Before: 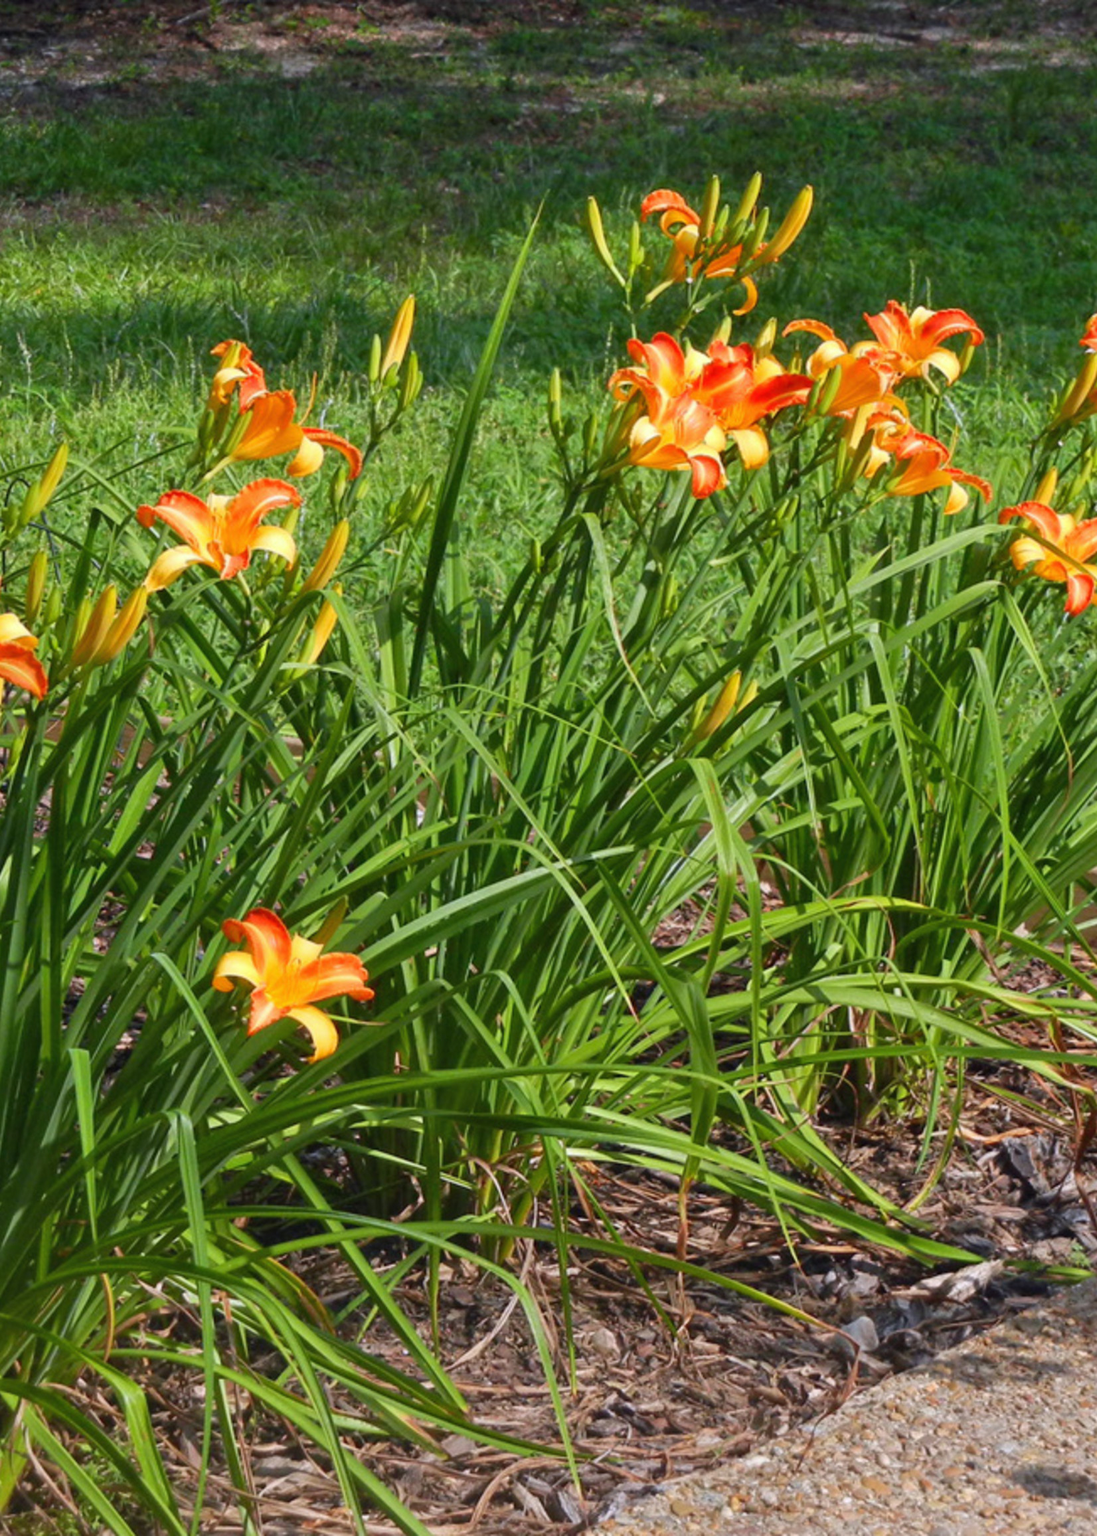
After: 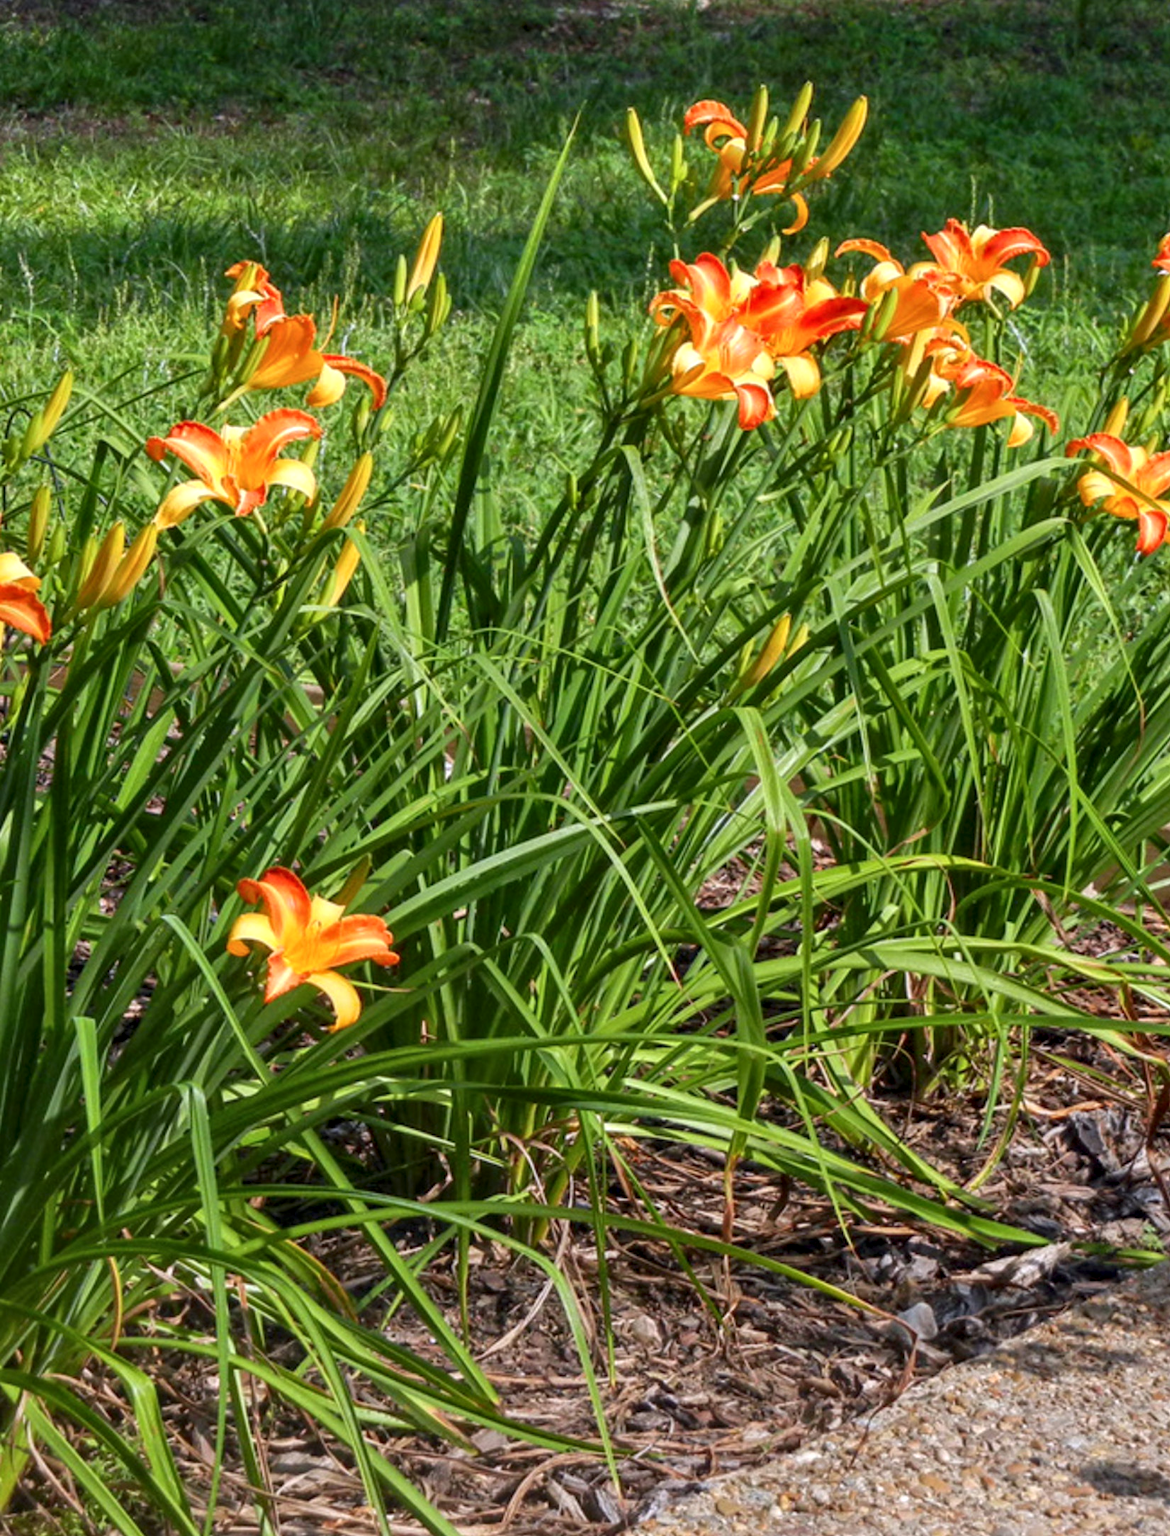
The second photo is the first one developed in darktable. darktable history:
crop and rotate: top 6.25%
local contrast: highlights 40%, shadows 60%, detail 136%, midtone range 0.514
